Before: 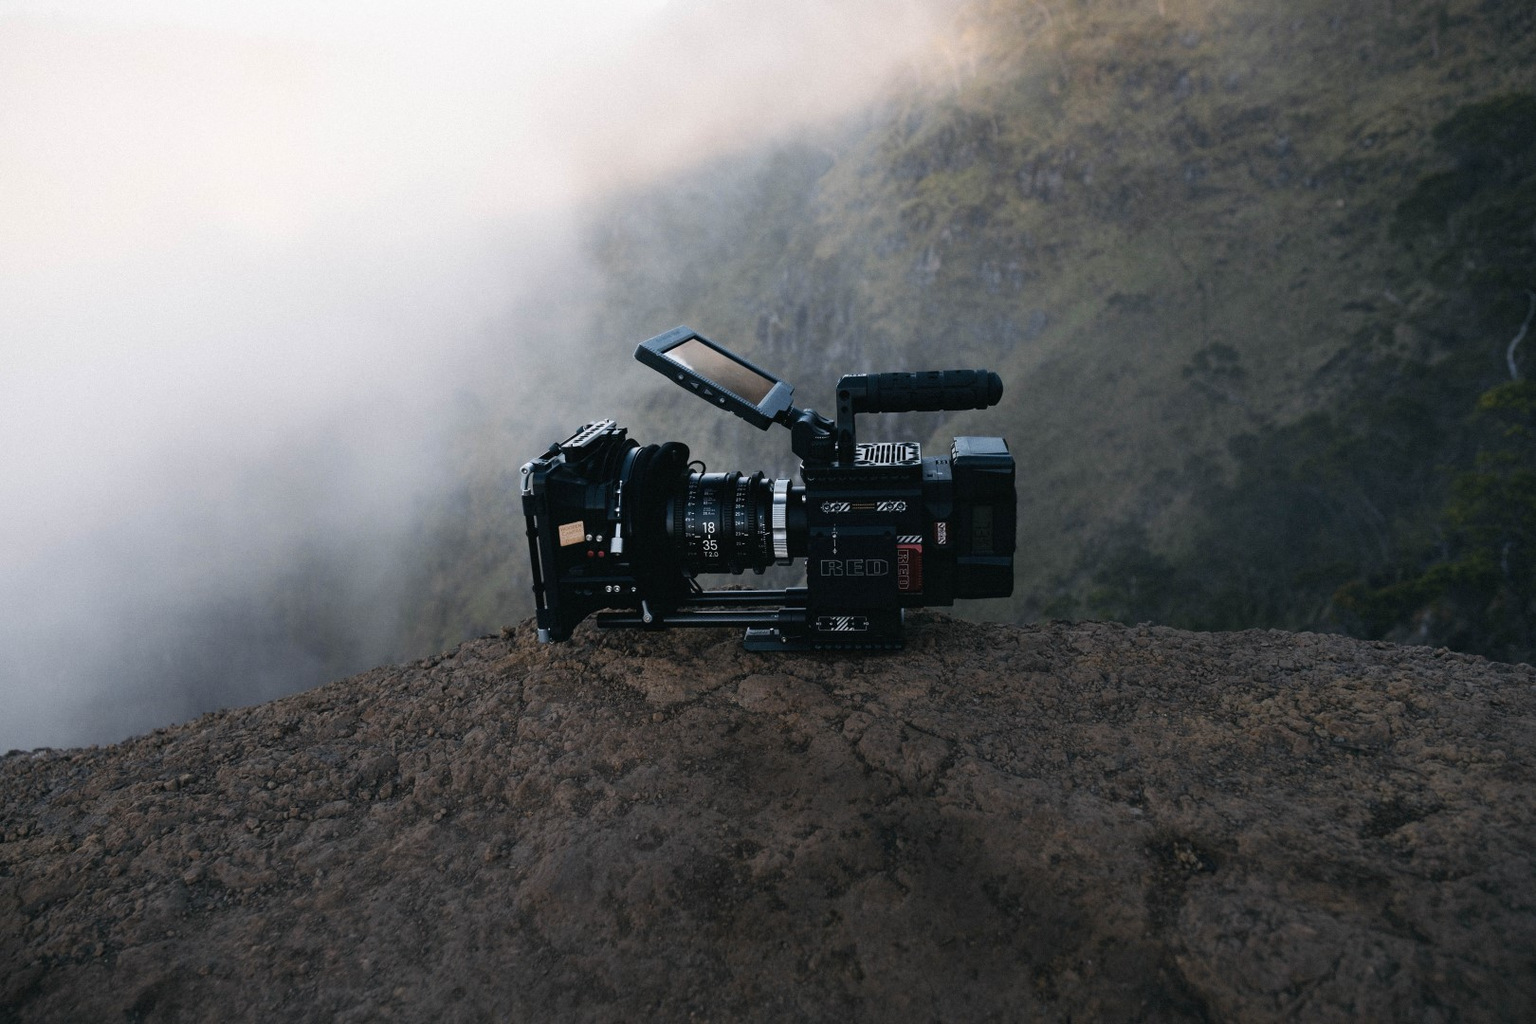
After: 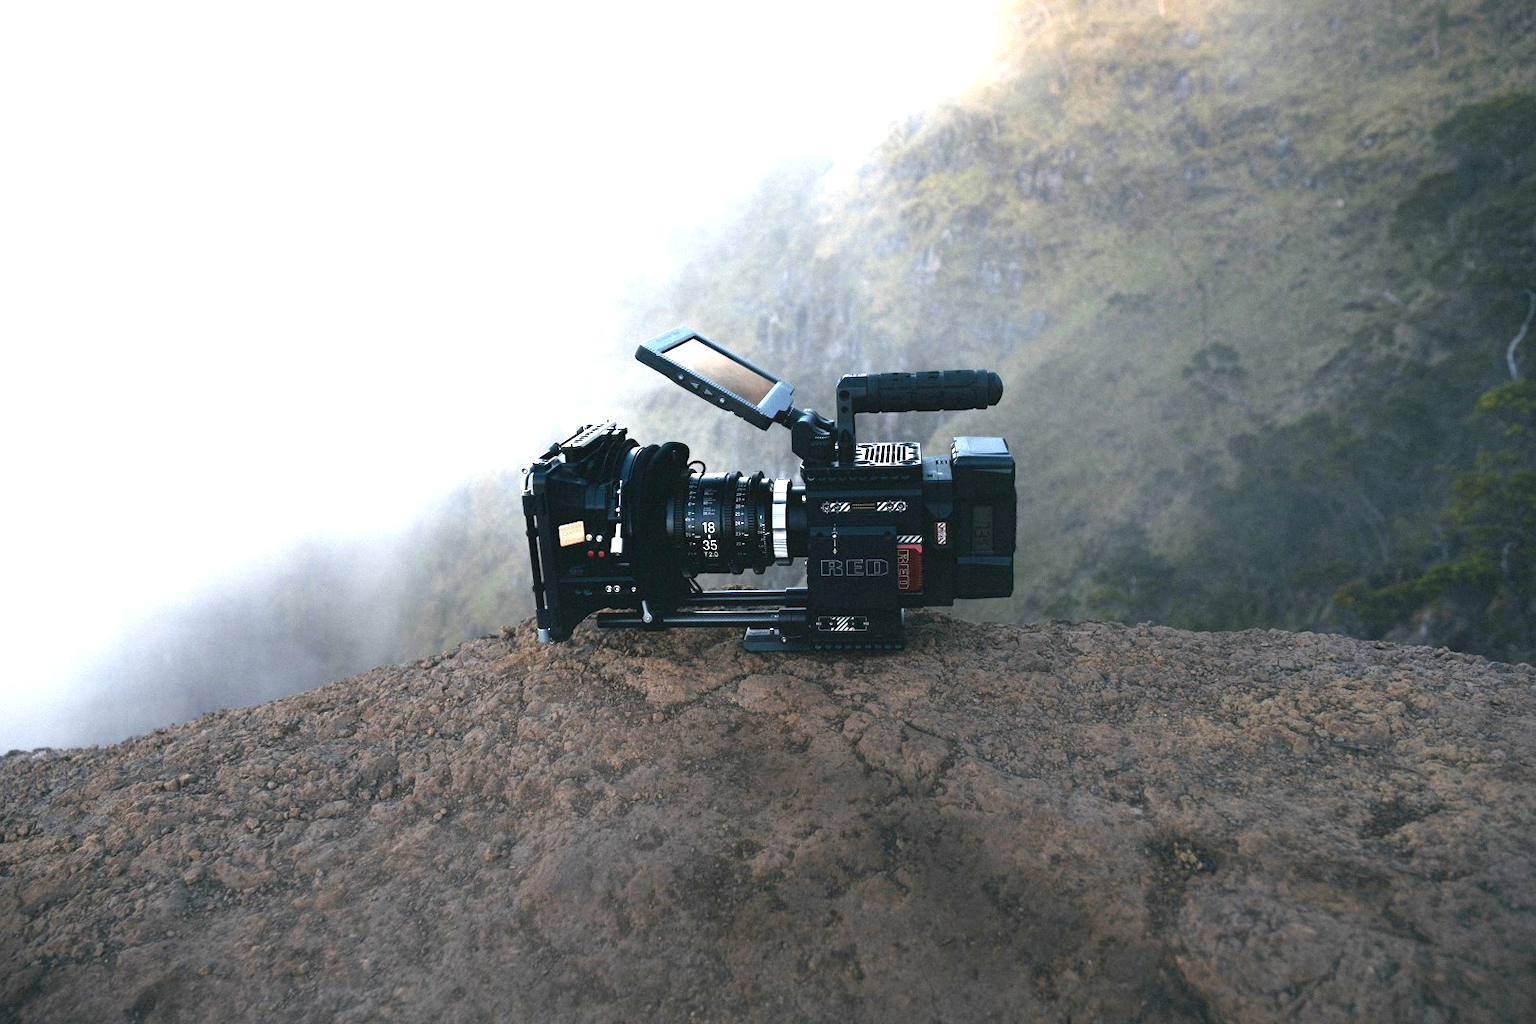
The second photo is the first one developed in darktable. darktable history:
exposure: black level correction 0.001, exposure 1.719 EV, compensate exposure bias true, compensate highlight preservation false
contrast equalizer: y [[0.46, 0.454, 0.451, 0.451, 0.455, 0.46], [0.5 ×6], [0.5 ×6], [0 ×6], [0 ×6]]
